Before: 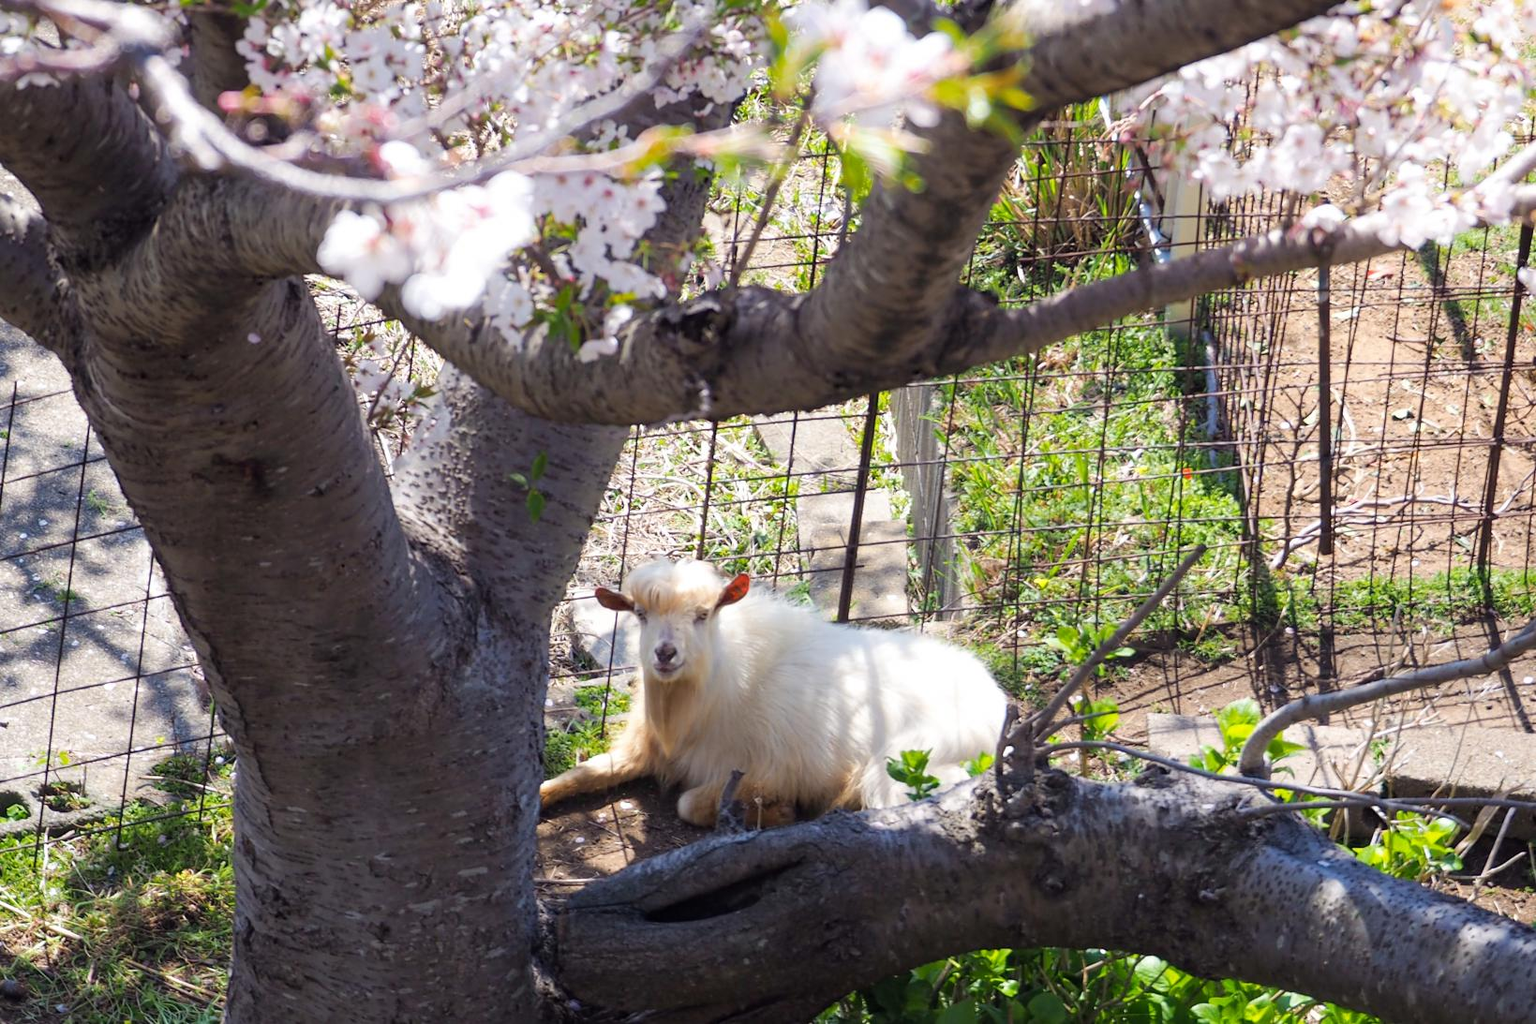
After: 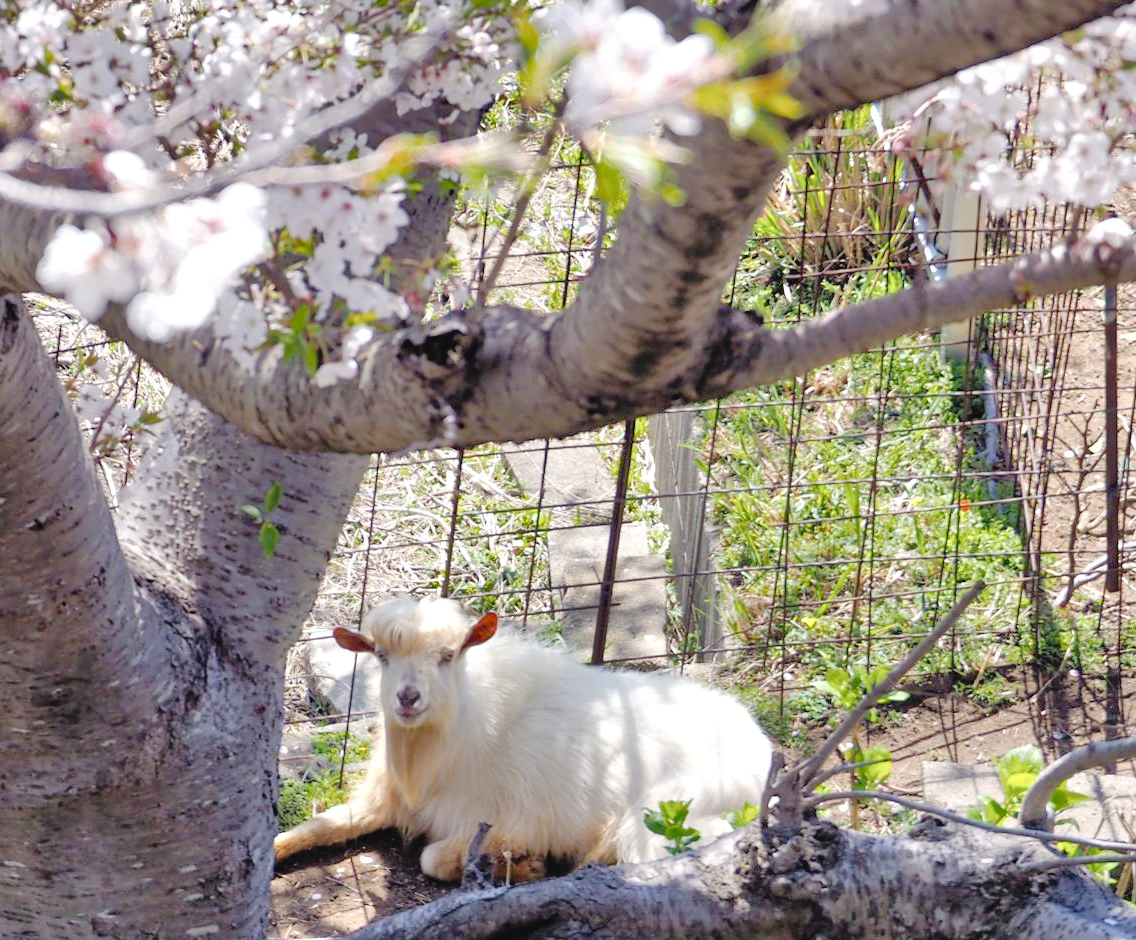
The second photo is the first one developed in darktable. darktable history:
shadows and highlights: low approximation 0.01, soften with gaussian
crop: left 18.479%, right 12.2%, bottom 13.971%
tone equalizer: -7 EV 0.15 EV, -6 EV 0.6 EV, -5 EV 1.15 EV, -4 EV 1.33 EV, -3 EV 1.15 EV, -2 EV 0.6 EV, -1 EV 0.15 EV, mask exposure compensation -0.5 EV
color correction: saturation 0.8
tone curve: curves: ch0 [(0, 0) (0.003, 0.041) (0.011, 0.042) (0.025, 0.041) (0.044, 0.043) (0.069, 0.048) (0.1, 0.059) (0.136, 0.079) (0.177, 0.107) (0.224, 0.152) (0.277, 0.235) (0.335, 0.331) (0.399, 0.427) (0.468, 0.512) (0.543, 0.595) (0.623, 0.668) (0.709, 0.736) (0.801, 0.813) (0.898, 0.891) (1, 1)], preserve colors none
